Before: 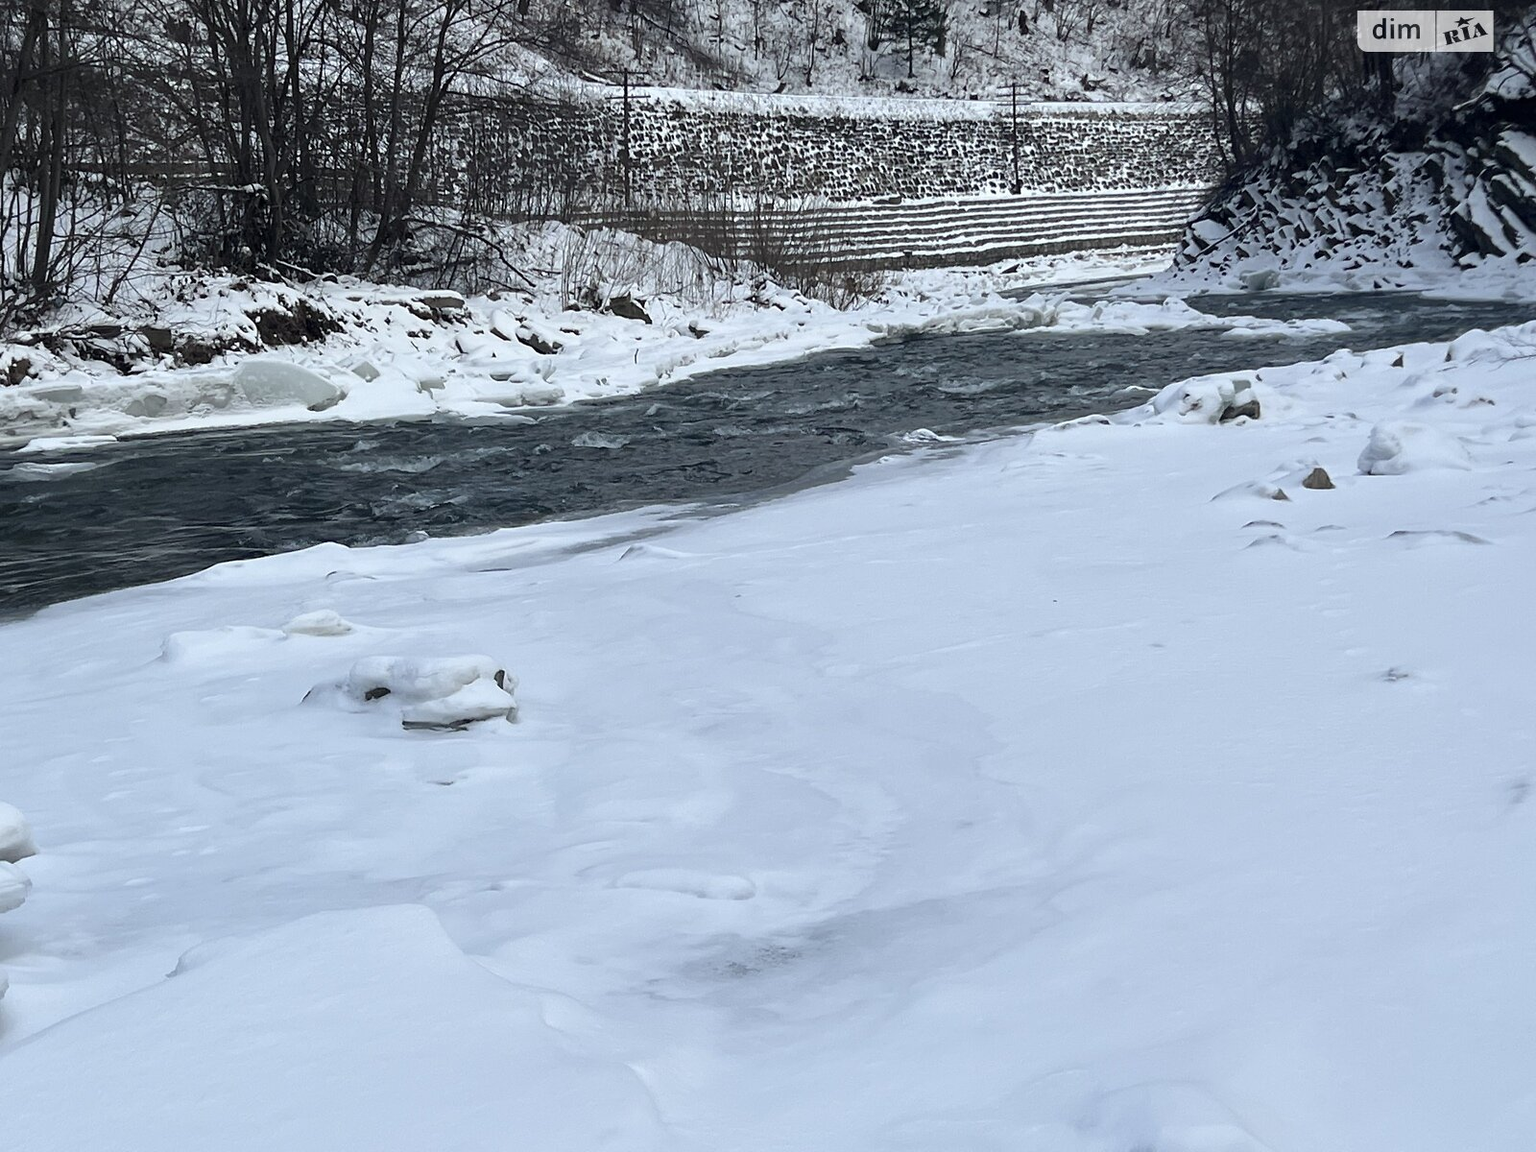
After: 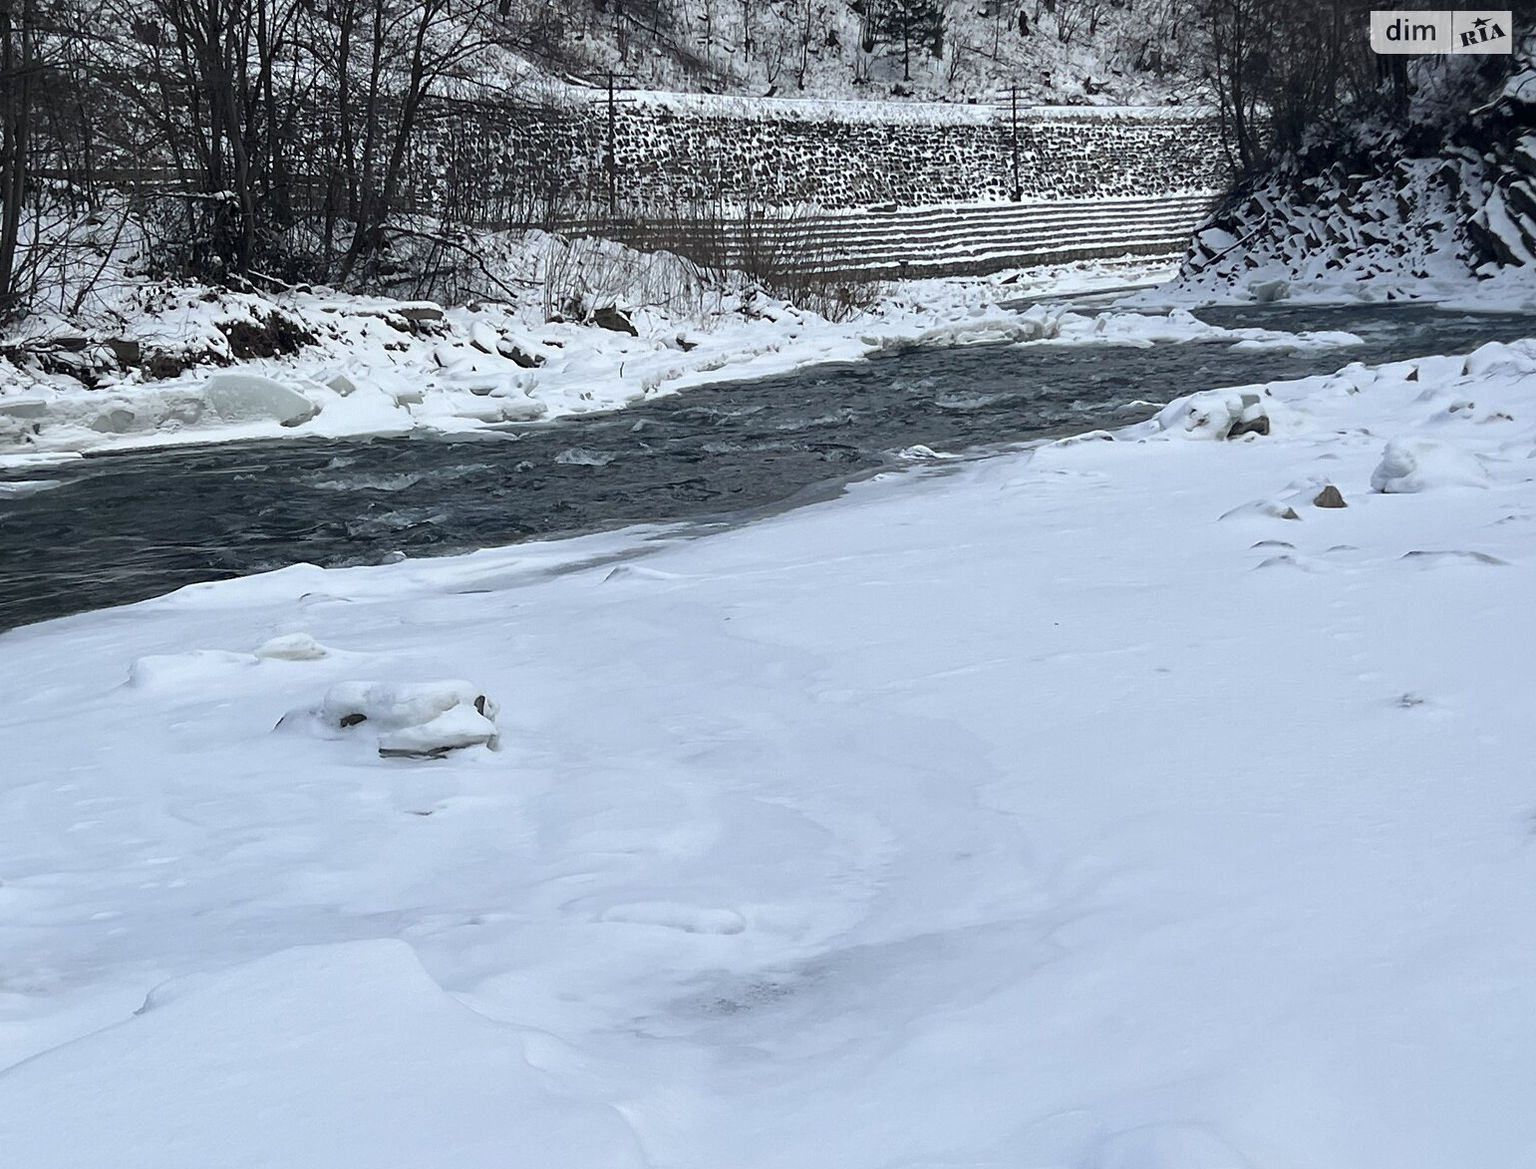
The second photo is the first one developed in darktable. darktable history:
crop and rotate: left 2.536%, right 1.107%, bottom 2.246%
